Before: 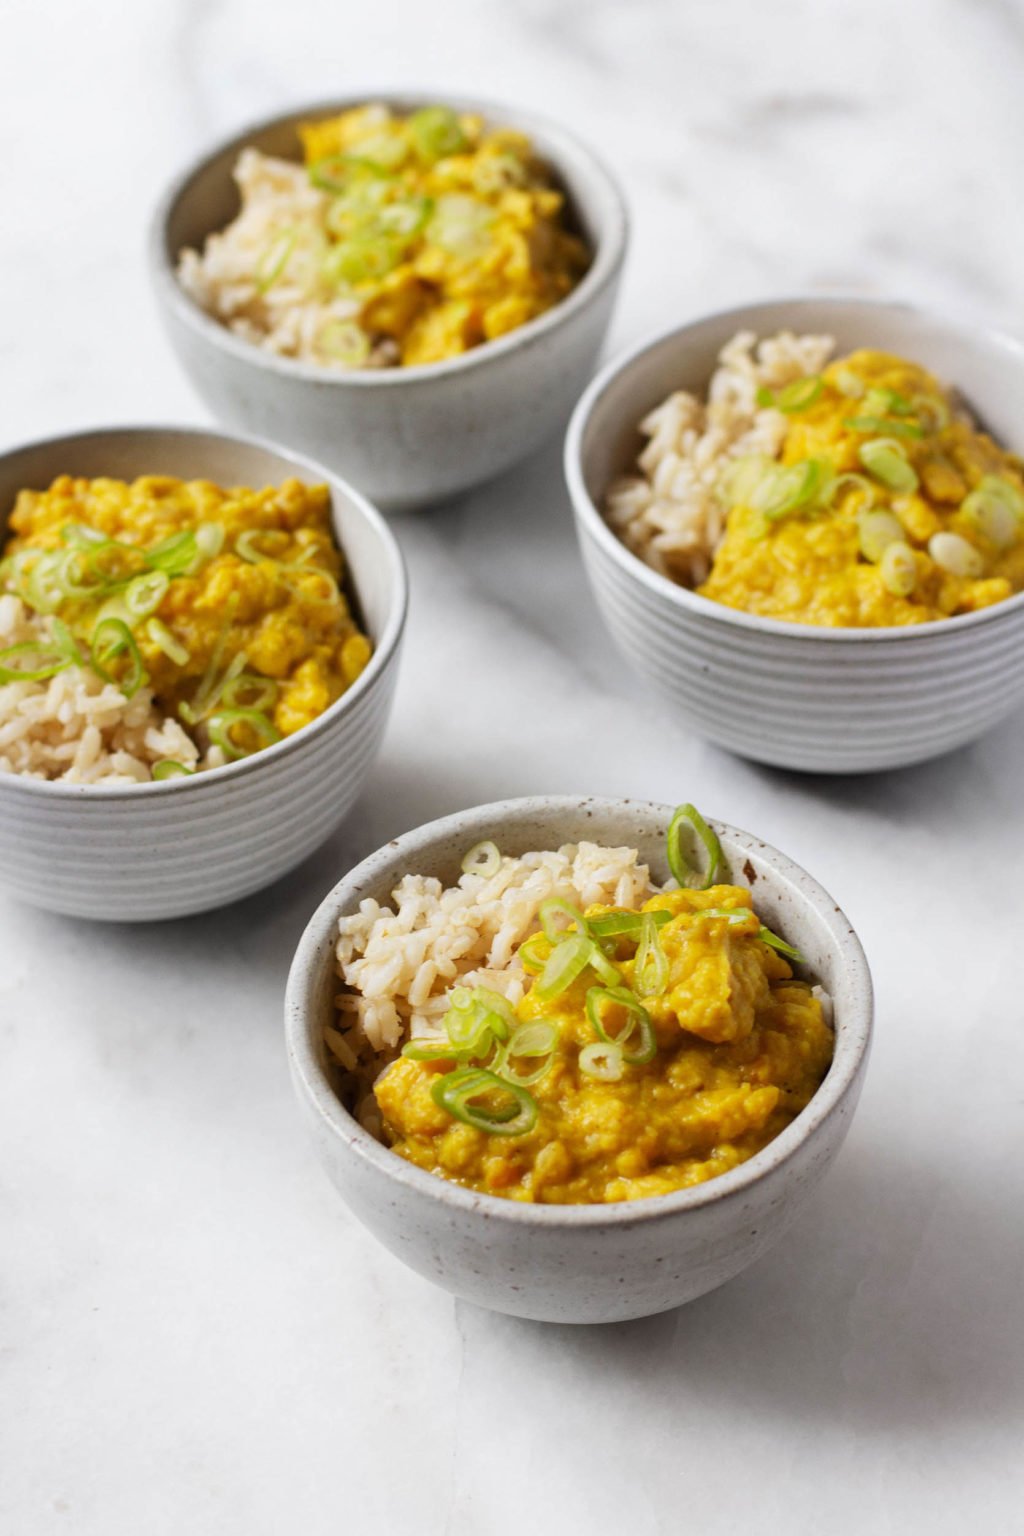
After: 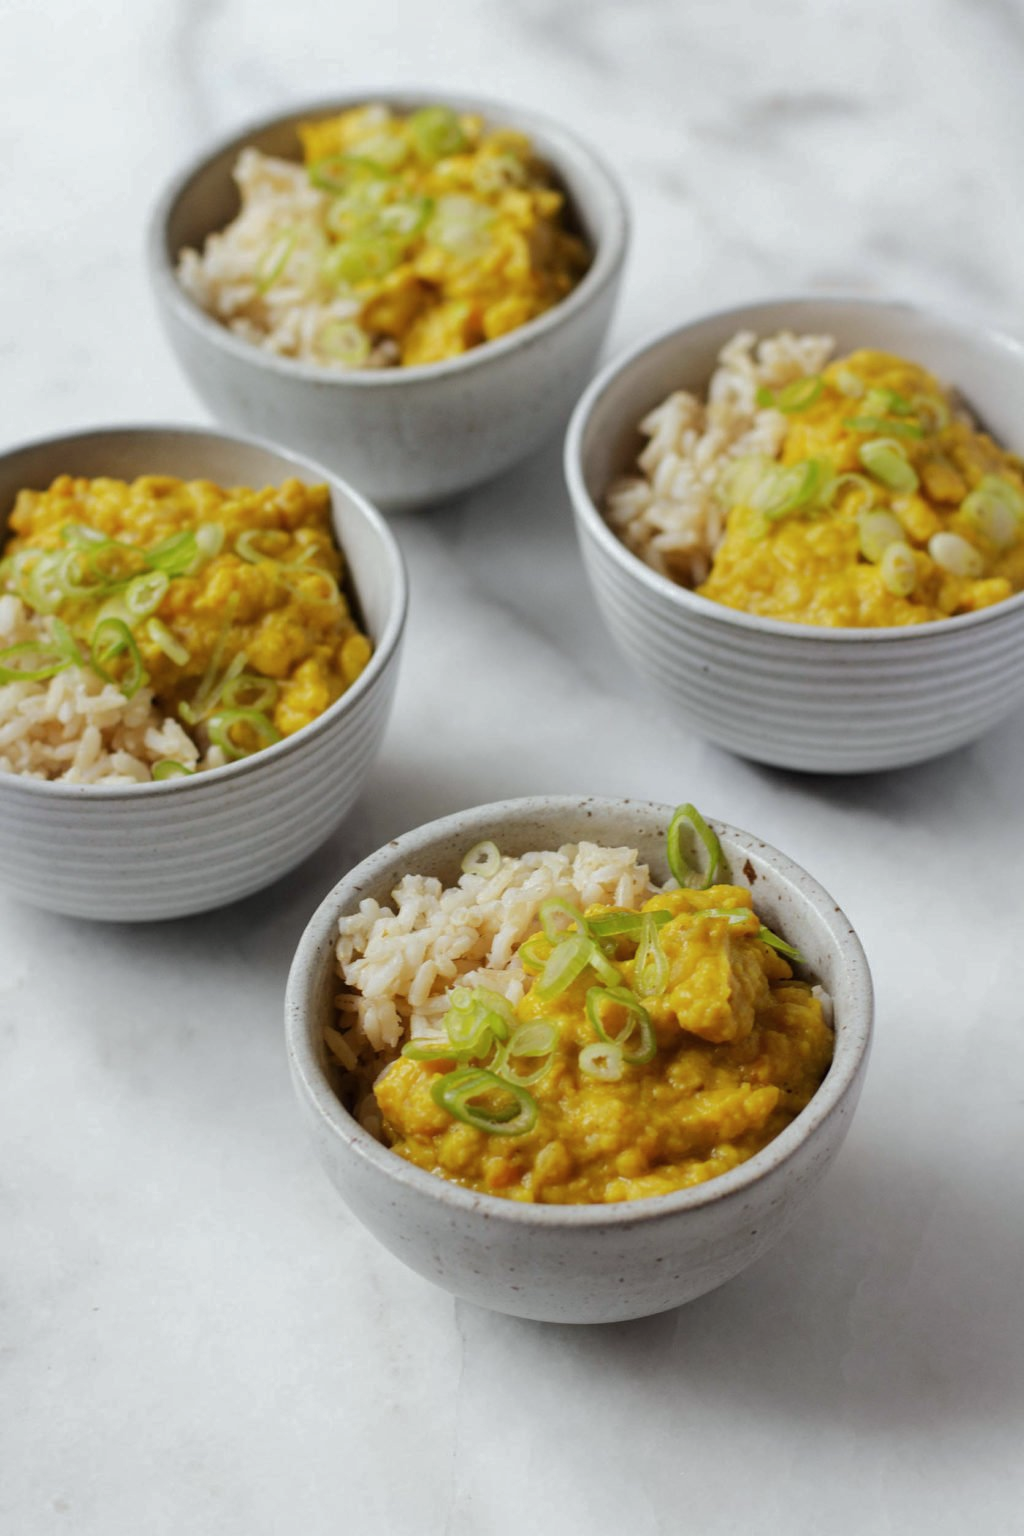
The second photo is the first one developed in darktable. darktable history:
contrast brightness saturation: saturation -0.05
rgb curve: curves: ch0 [(0, 0) (0.175, 0.154) (0.785, 0.663) (1, 1)]
white balance: red 0.978, blue 0.999
